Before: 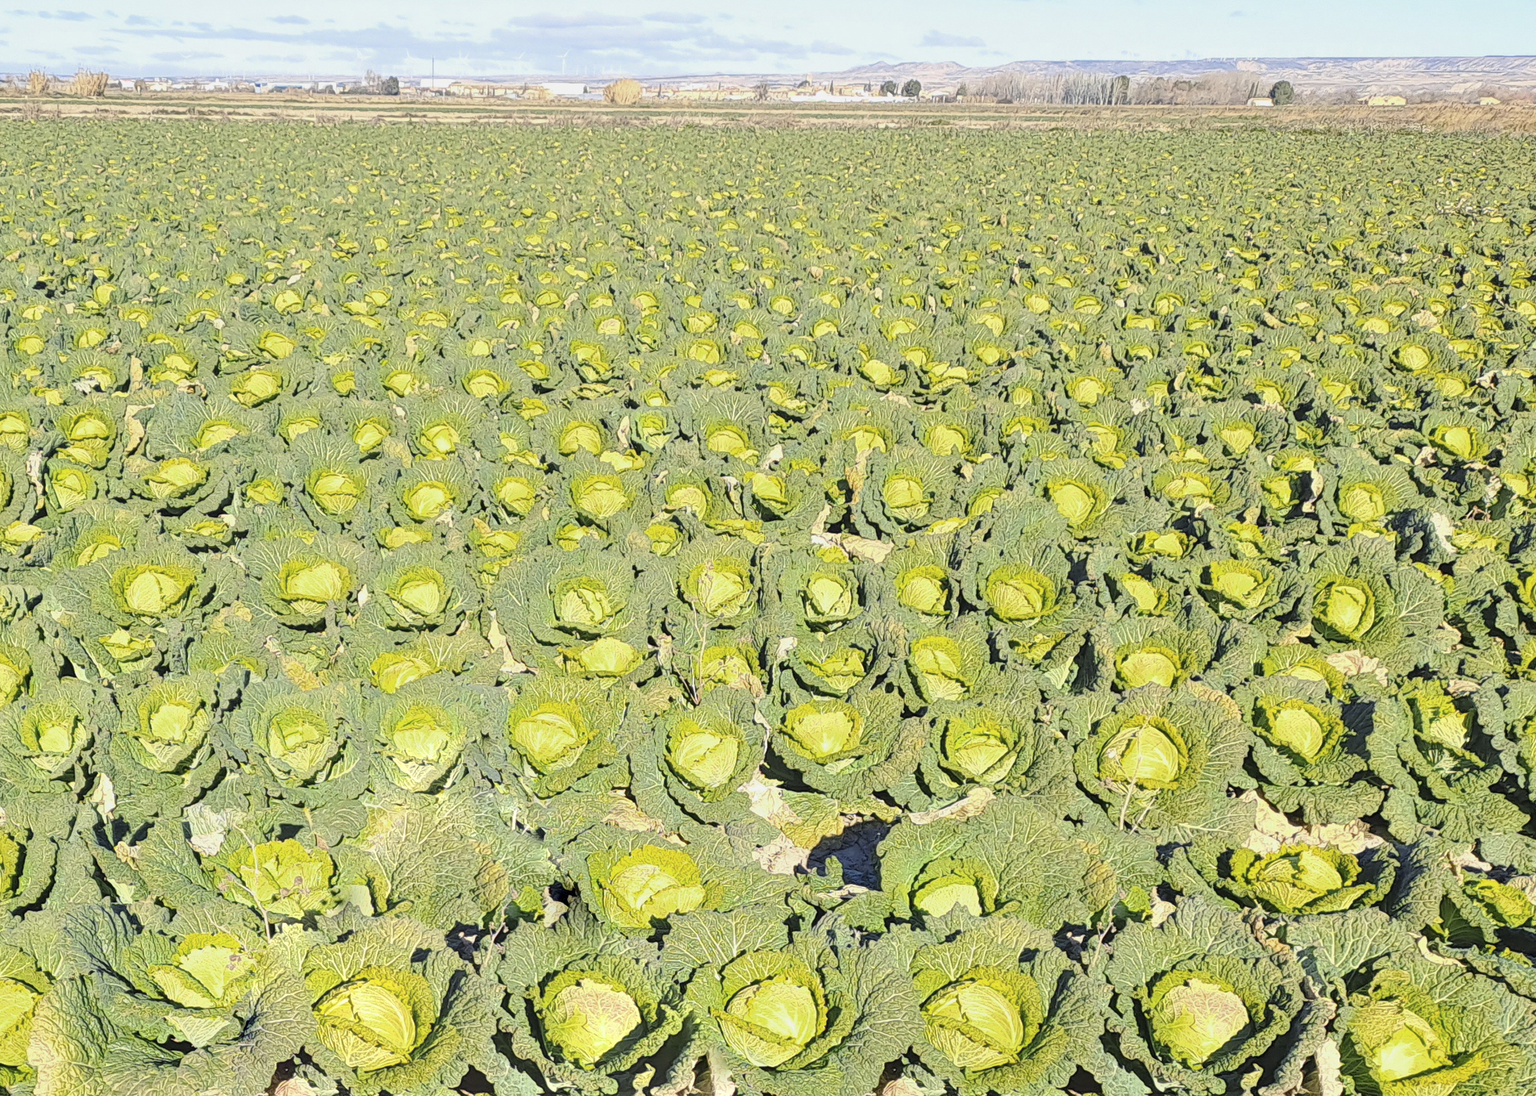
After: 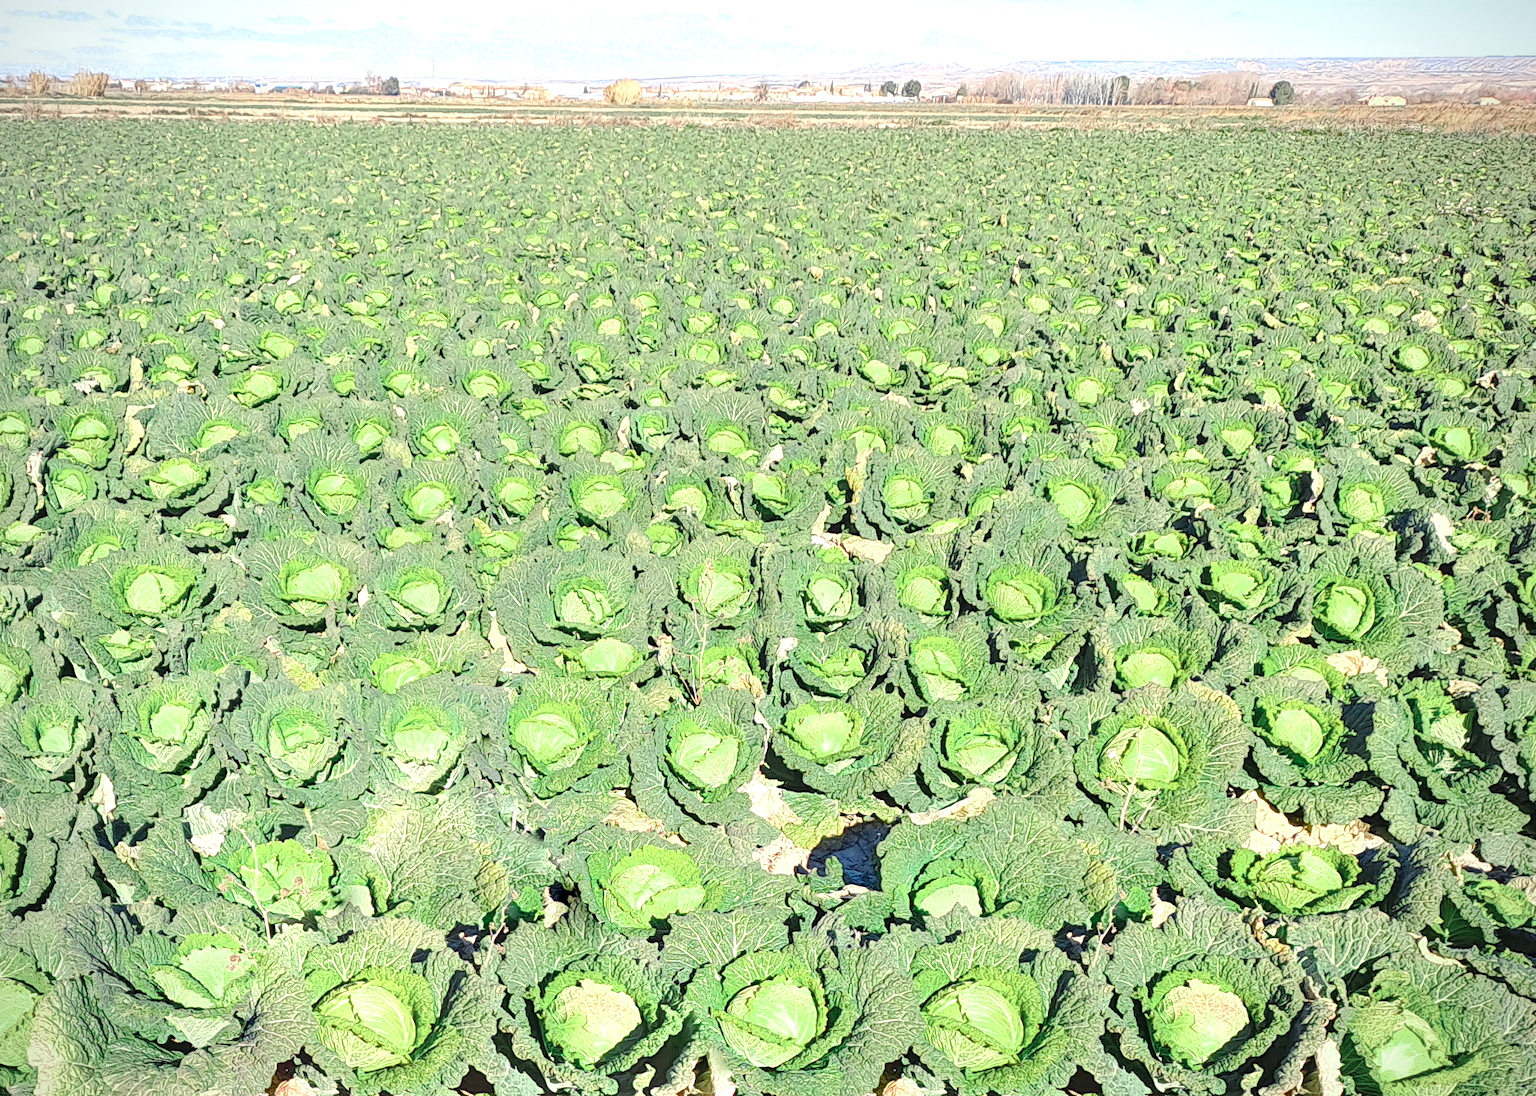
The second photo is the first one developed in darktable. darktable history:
color balance rgb: perceptual saturation grading › global saturation 20%, perceptual saturation grading › highlights -25.305%, perceptual saturation grading › shadows 49.853%, perceptual brilliance grading › global brilliance 12.016%, global vibrance 14.93%
color zones: curves: ch0 [(0, 0.466) (0.128, 0.466) (0.25, 0.5) (0.375, 0.456) (0.5, 0.5) (0.625, 0.5) (0.737, 0.652) (0.875, 0.5)]; ch1 [(0, 0.603) (0.125, 0.618) (0.261, 0.348) (0.372, 0.353) (0.497, 0.363) (0.611, 0.45) (0.731, 0.427) (0.875, 0.518) (0.998, 0.652)]; ch2 [(0, 0.559) (0.125, 0.451) (0.253, 0.564) (0.37, 0.578) (0.5, 0.466) (0.625, 0.471) (0.731, 0.471) (0.88, 0.485)]
vignetting: brightness -0.408, saturation -0.299
